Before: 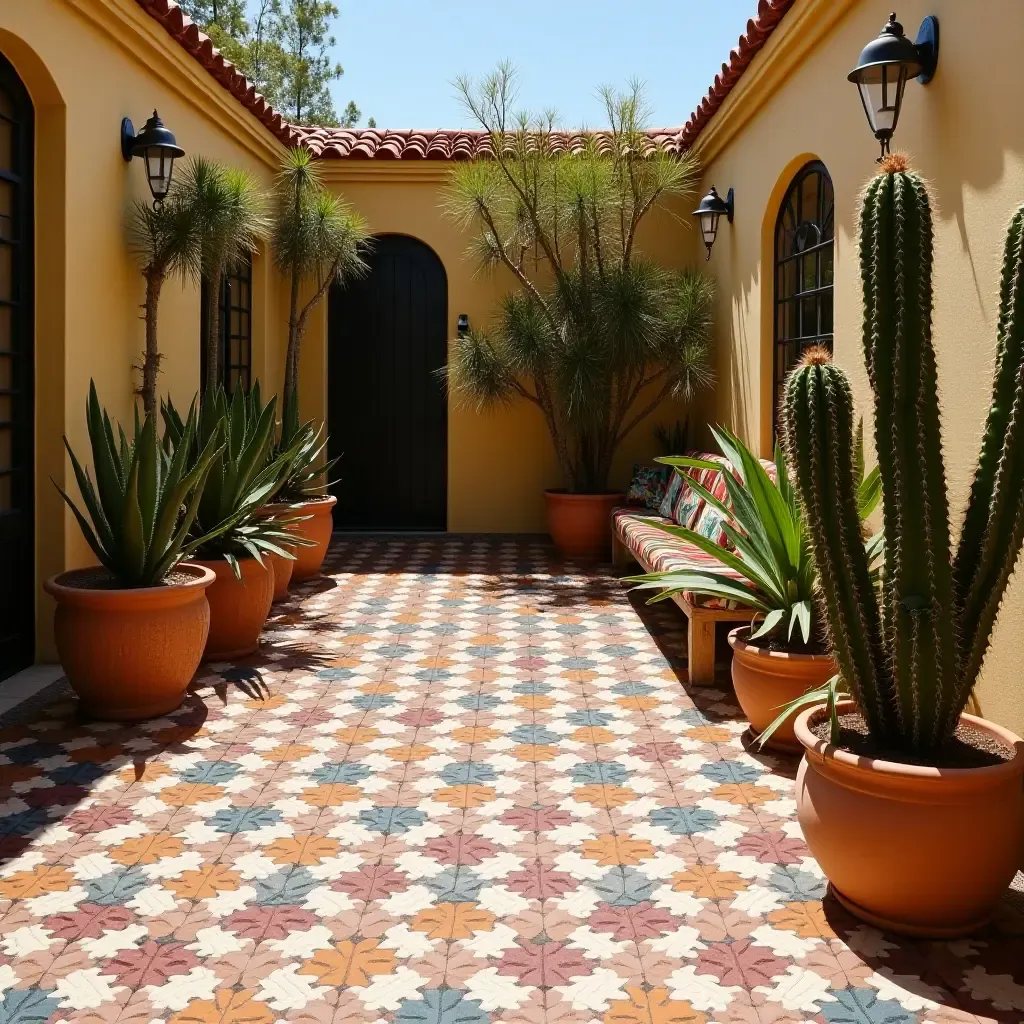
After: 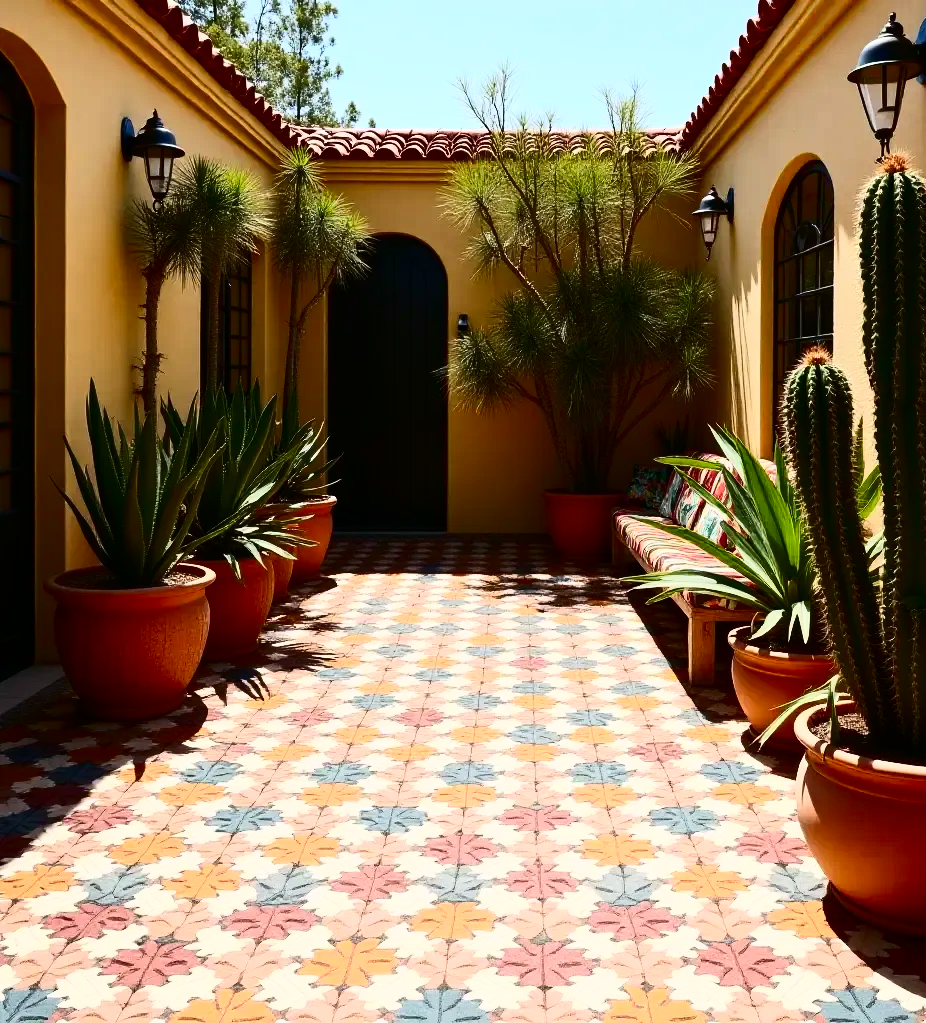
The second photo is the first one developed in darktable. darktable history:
crop: right 9.513%, bottom 0.036%
contrast brightness saturation: contrast 0.404, brightness 0.049, saturation 0.25
